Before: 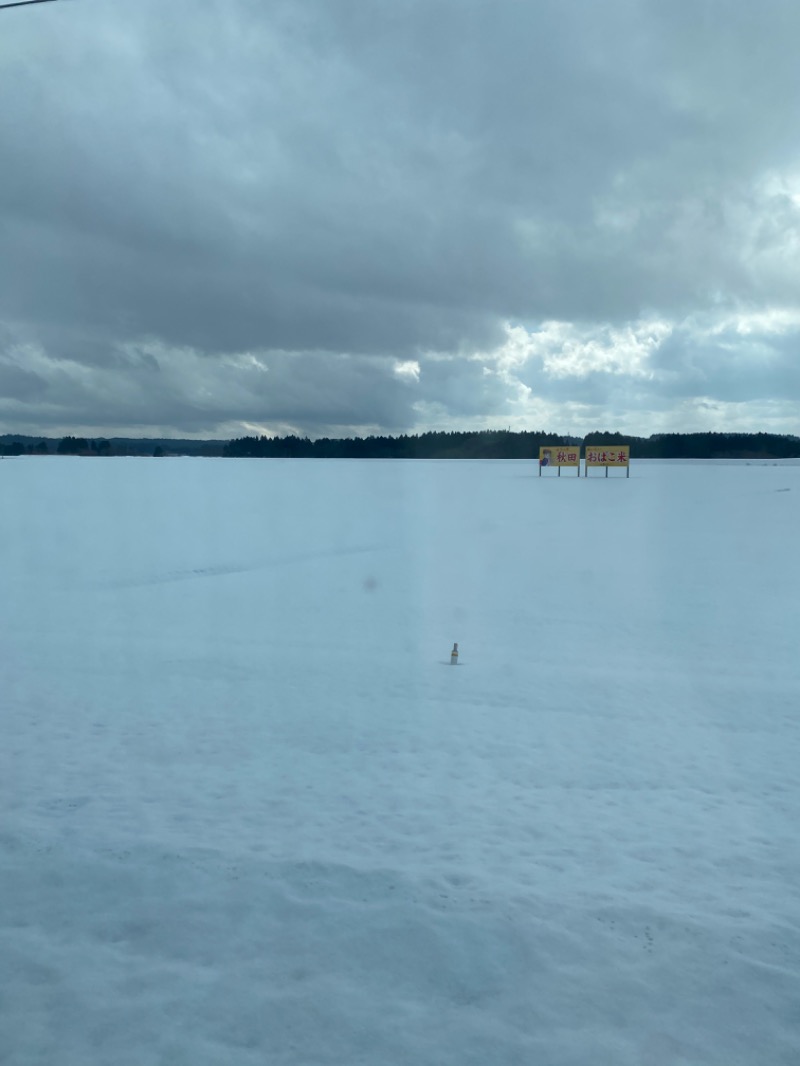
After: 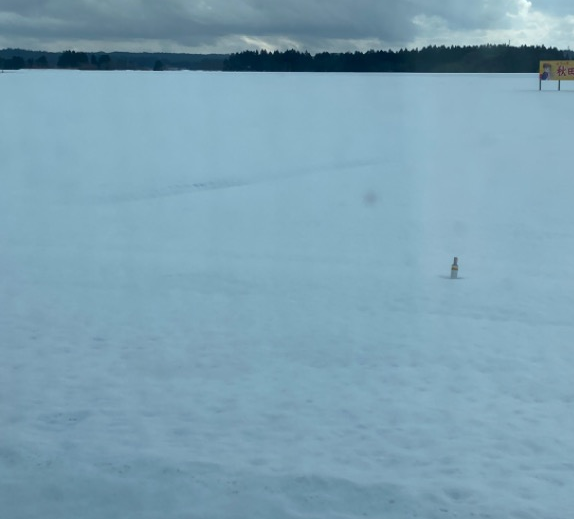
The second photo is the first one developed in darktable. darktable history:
crop: top 36.302%, right 28.154%, bottom 14.988%
